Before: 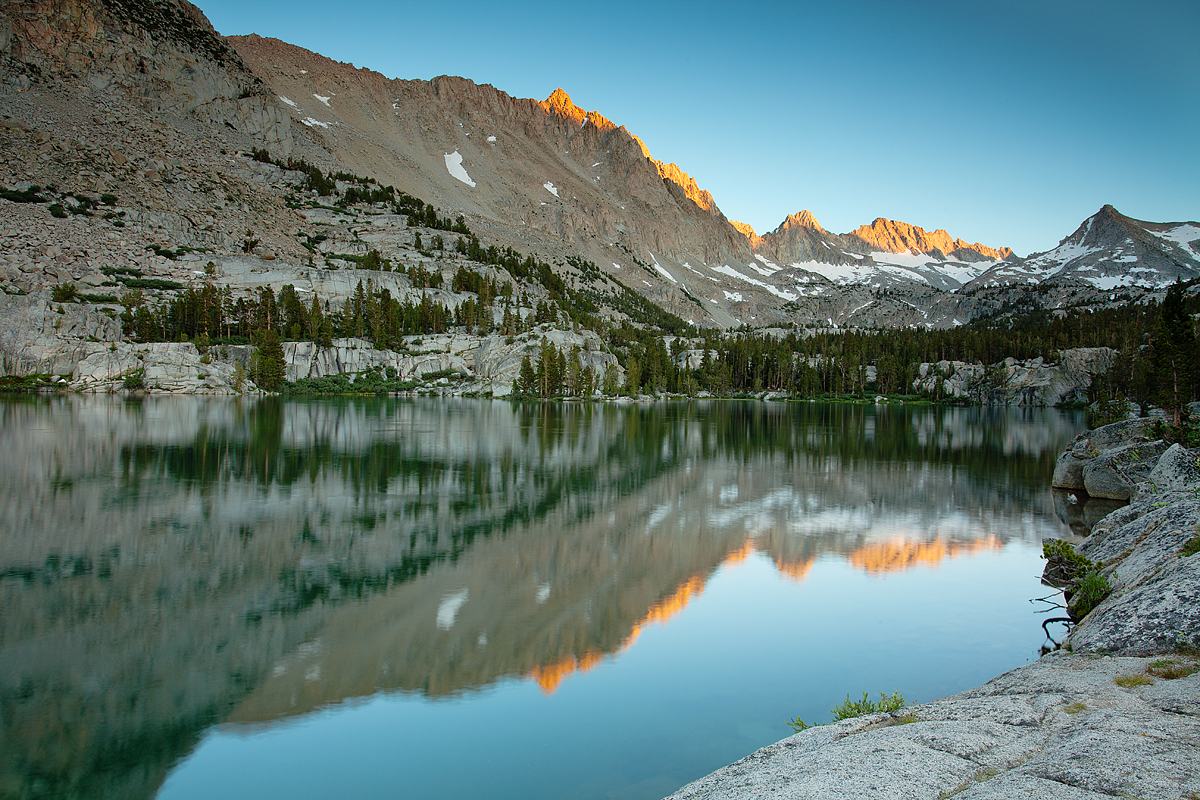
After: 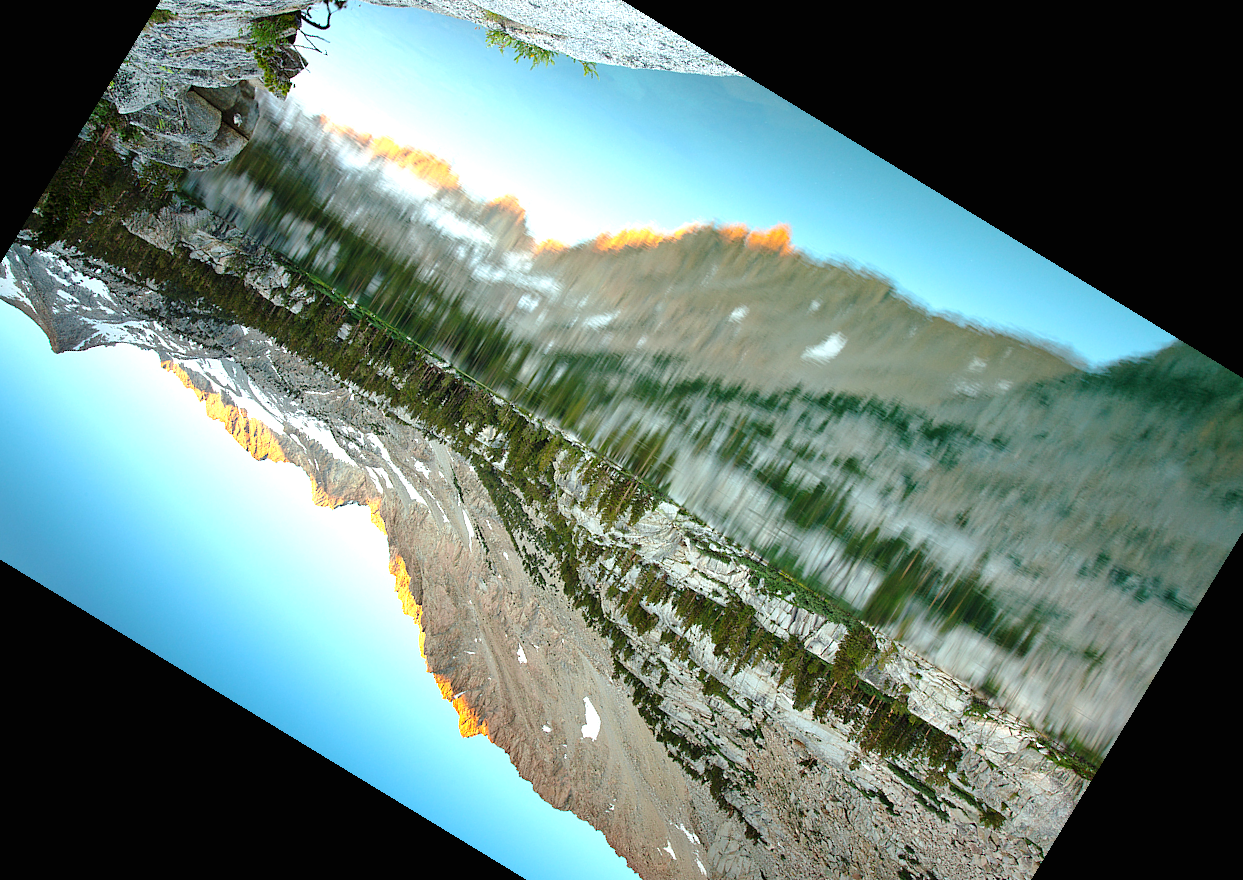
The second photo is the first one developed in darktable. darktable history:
exposure: black level correction 0, exposure 1 EV, compensate exposure bias true, compensate highlight preservation false
crop and rotate: angle 148.68°, left 9.111%, top 15.603%, right 4.588%, bottom 17.041%
